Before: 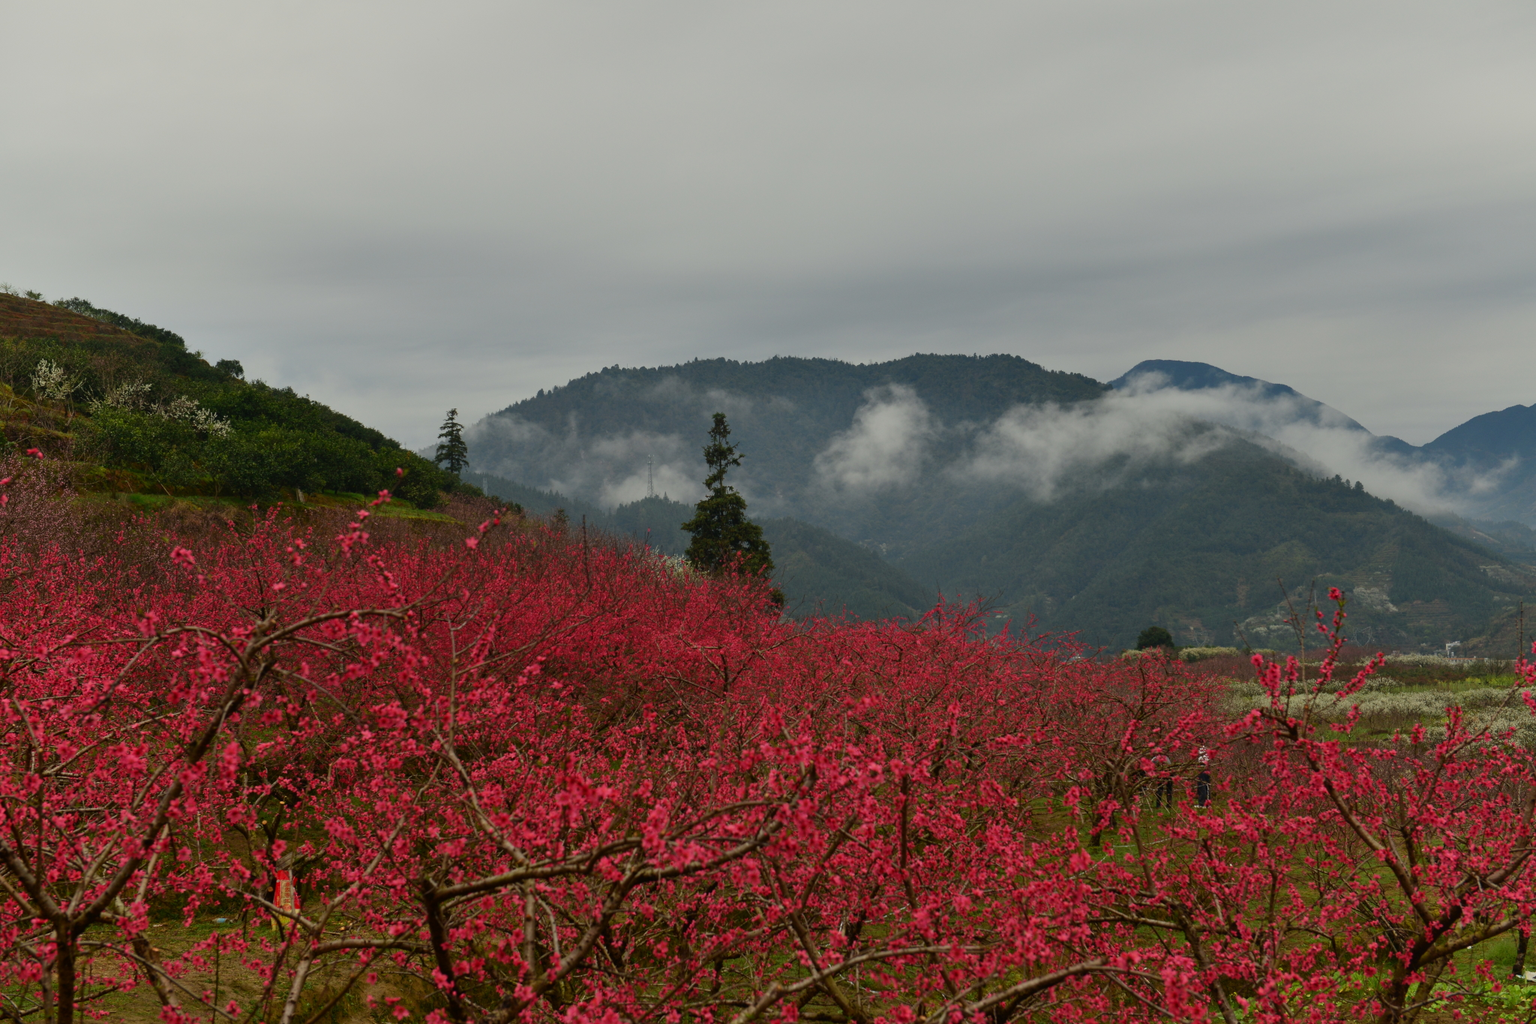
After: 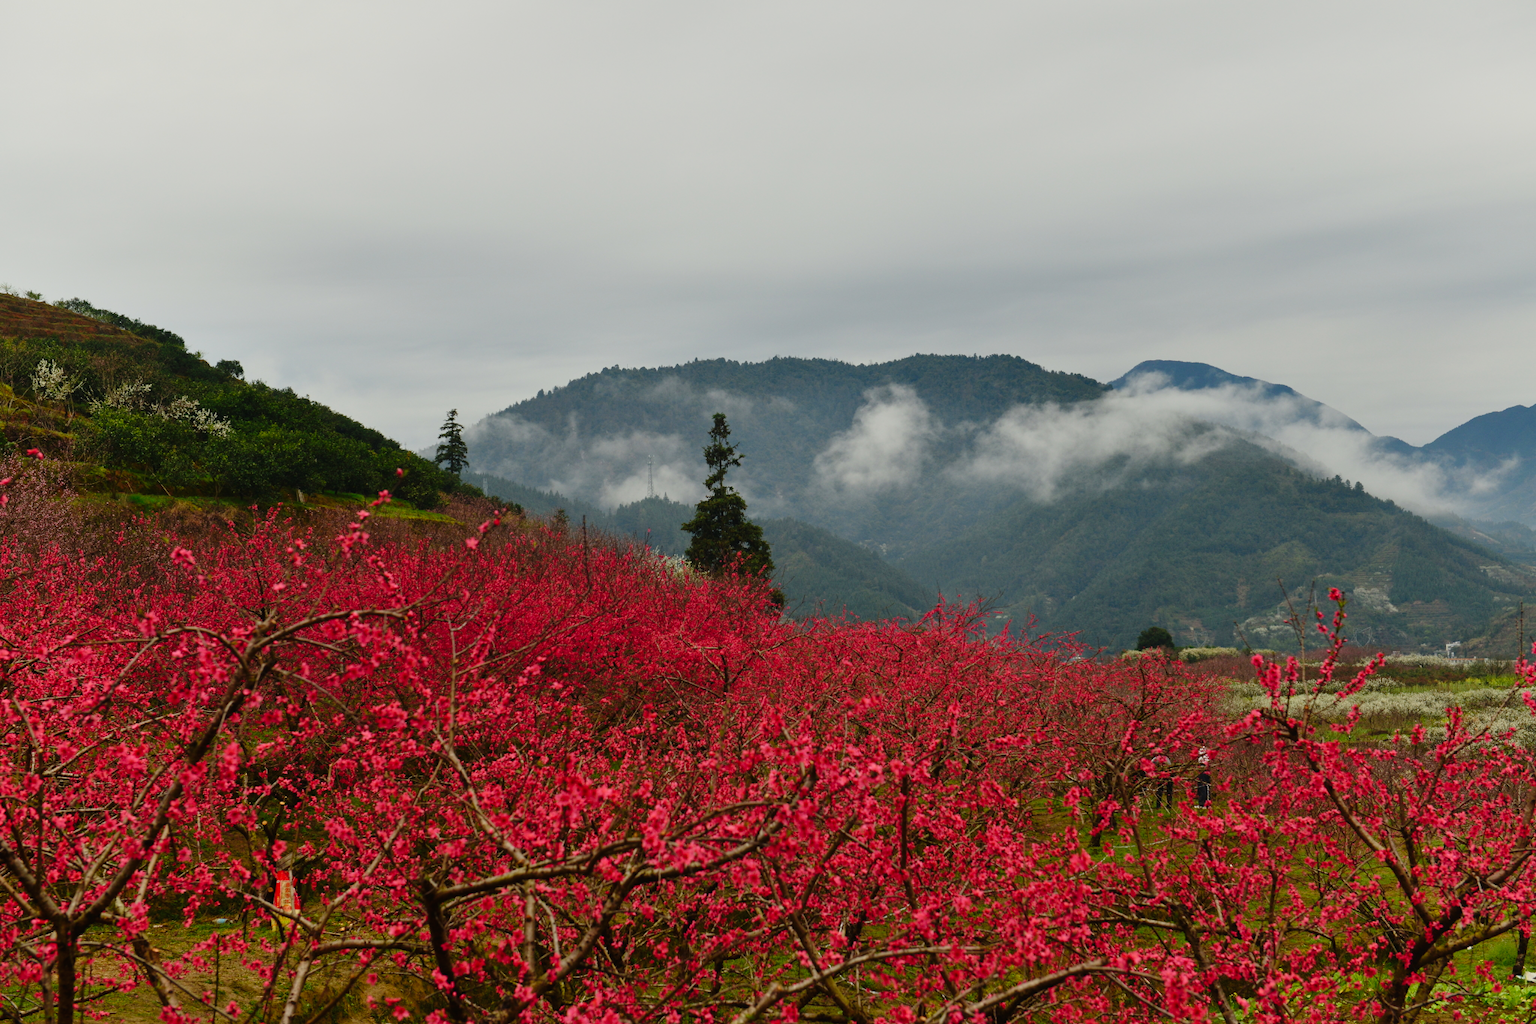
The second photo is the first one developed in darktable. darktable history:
tone curve: curves: ch0 [(0, 0.008) (0.046, 0.032) (0.151, 0.108) (0.367, 0.379) (0.496, 0.526) (0.771, 0.786) (0.857, 0.85) (1, 0.965)]; ch1 [(0, 0) (0.248, 0.252) (0.388, 0.383) (0.482, 0.478) (0.499, 0.499) (0.518, 0.518) (0.544, 0.552) (0.585, 0.617) (0.683, 0.735) (0.823, 0.894) (1, 1)]; ch2 [(0, 0) (0.302, 0.284) (0.427, 0.417) (0.473, 0.47) (0.503, 0.503) (0.523, 0.518) (0.55, 0.563) (0.624, 0.643) (0.753, 0.764) (1, 1)], preserve colors none
exposure: exposure 0.379 EV, compensate highlight preservation false
